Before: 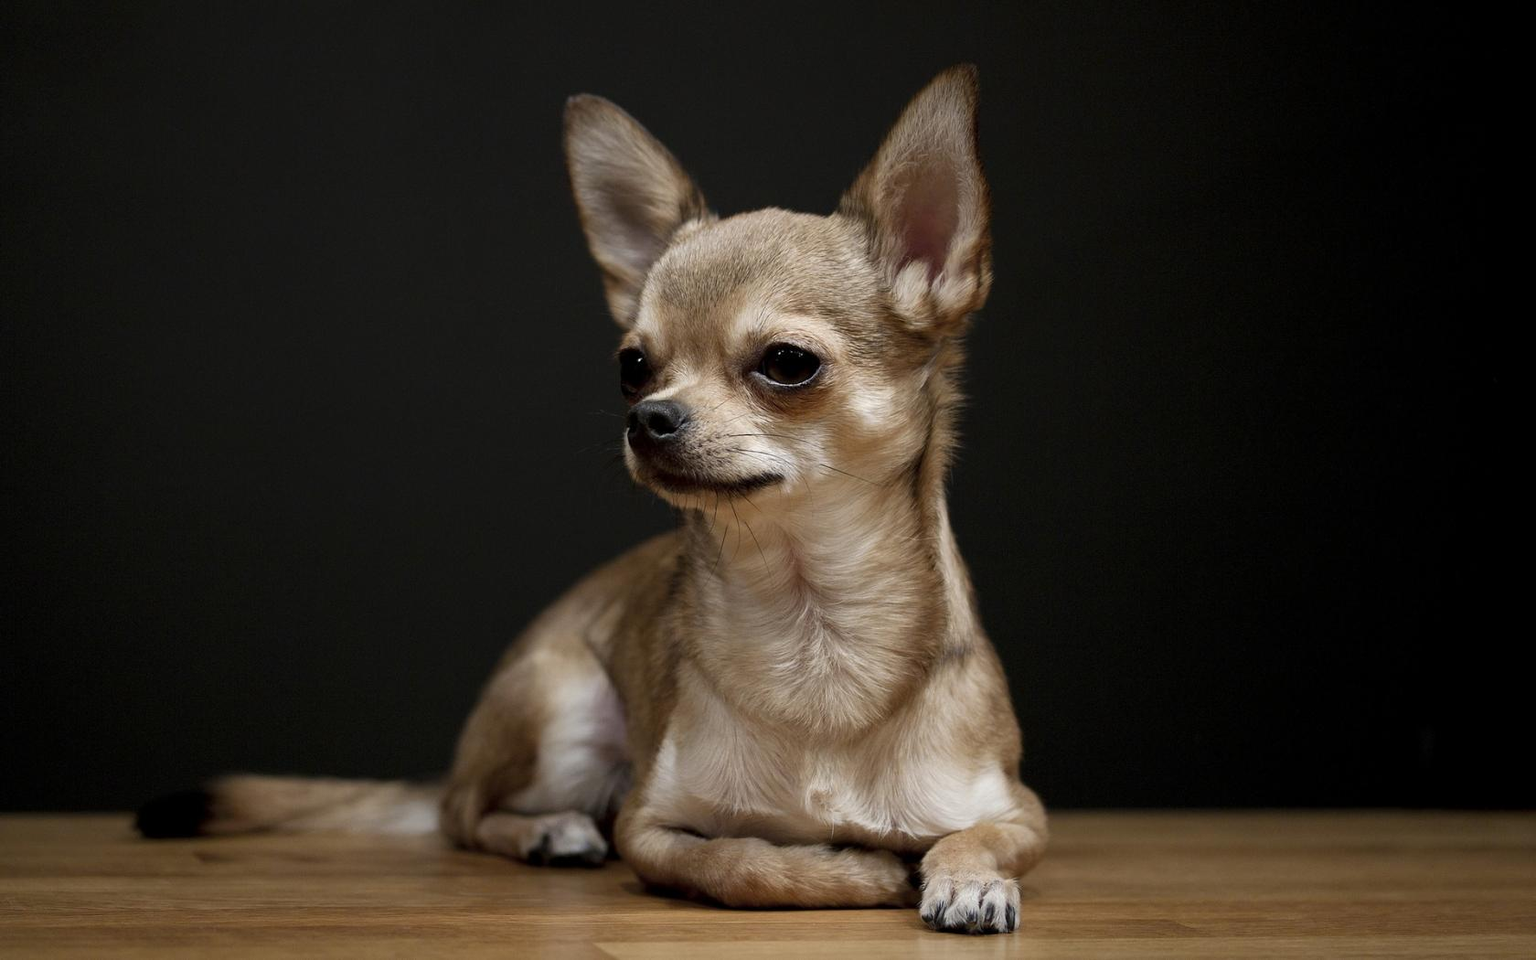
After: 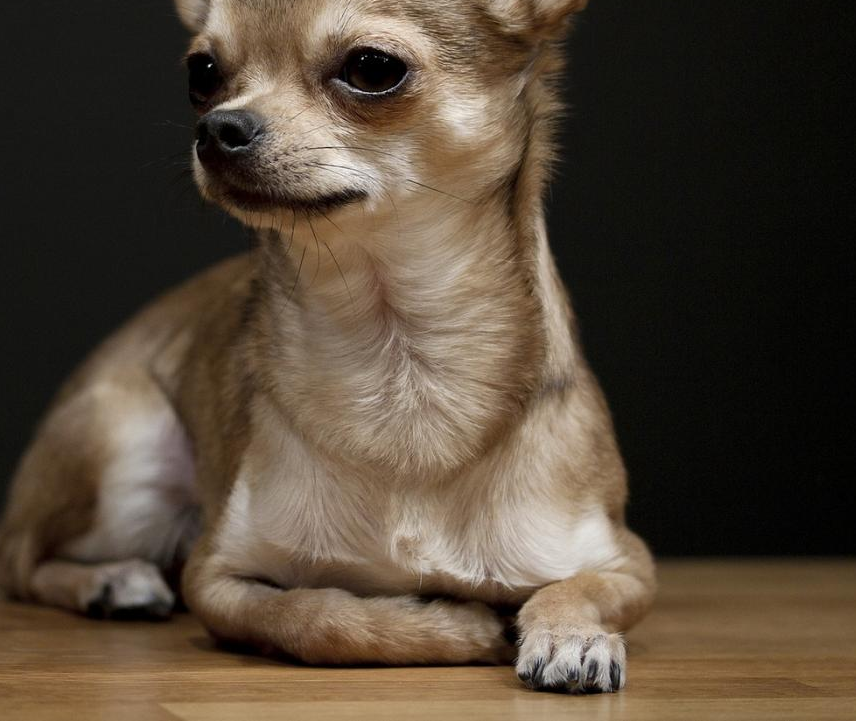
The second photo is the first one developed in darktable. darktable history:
crop and rotate: left 29.207%, top 31.305%, right 19.827%
